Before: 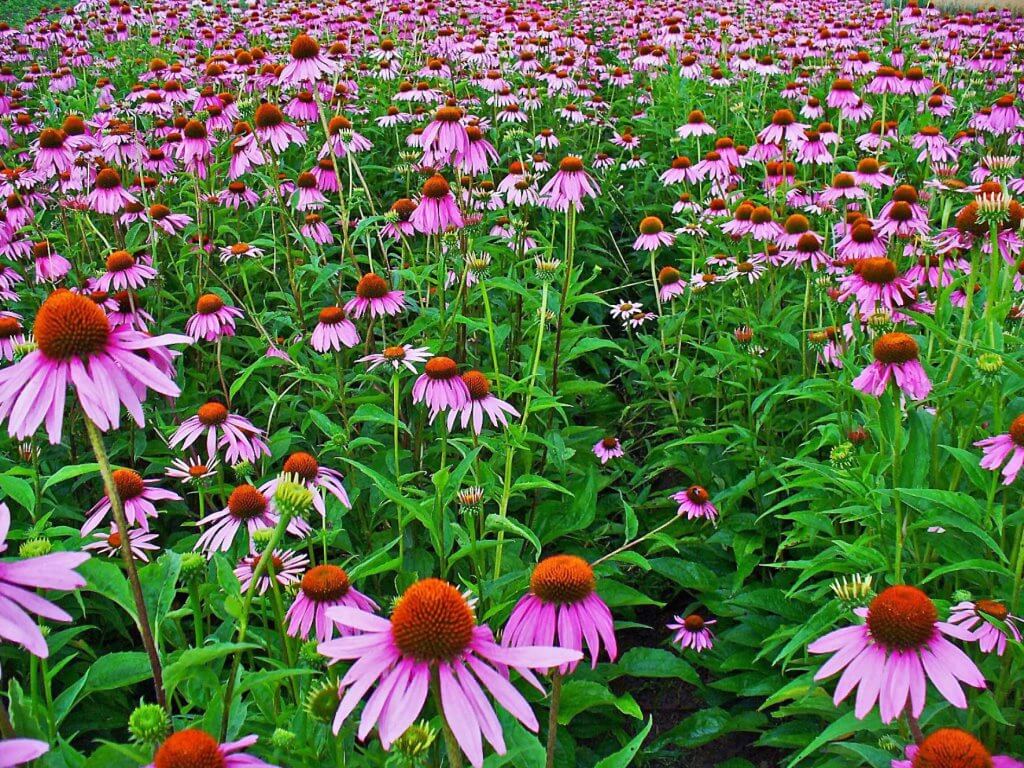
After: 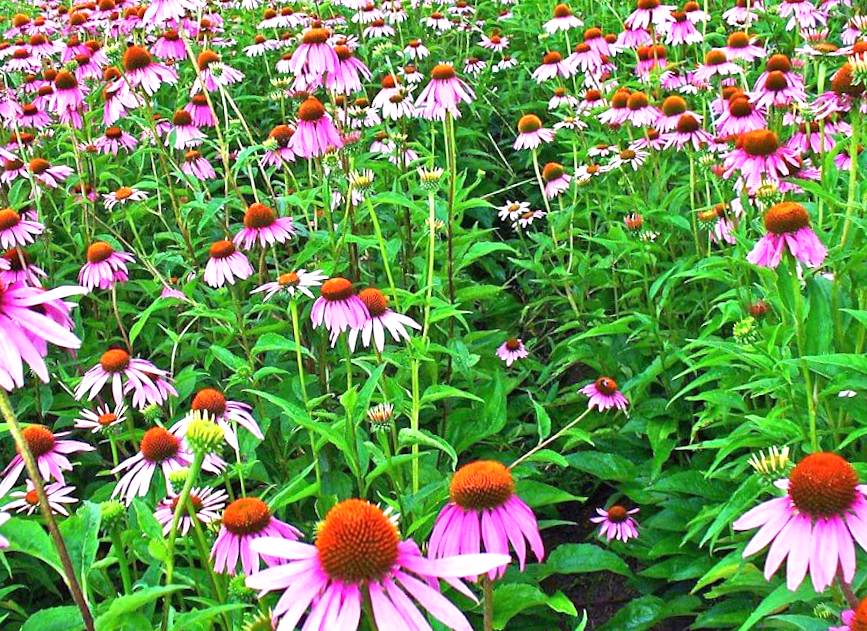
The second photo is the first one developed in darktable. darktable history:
exposure: black level correction 0, exposure 0.95 EV, compensate exposure bias true, compensate highlight preservation false
crop and rotate: angle 1.96°, left 5.673%, top 5.673%
rotate and perspective: rotation -4.57°, crop left 0.054, crop right 0.944, crop top 0.087, crop bottom 0.914
